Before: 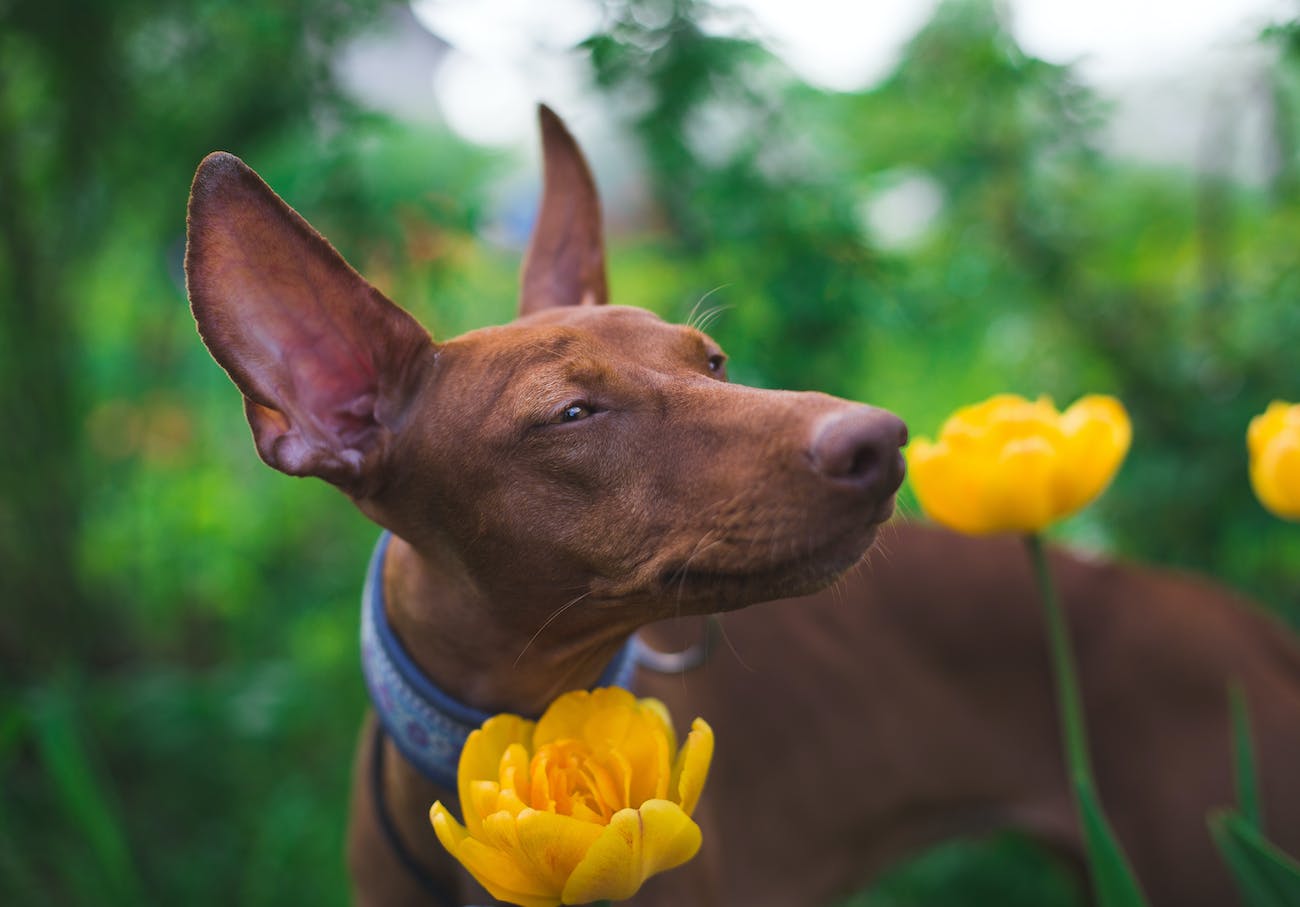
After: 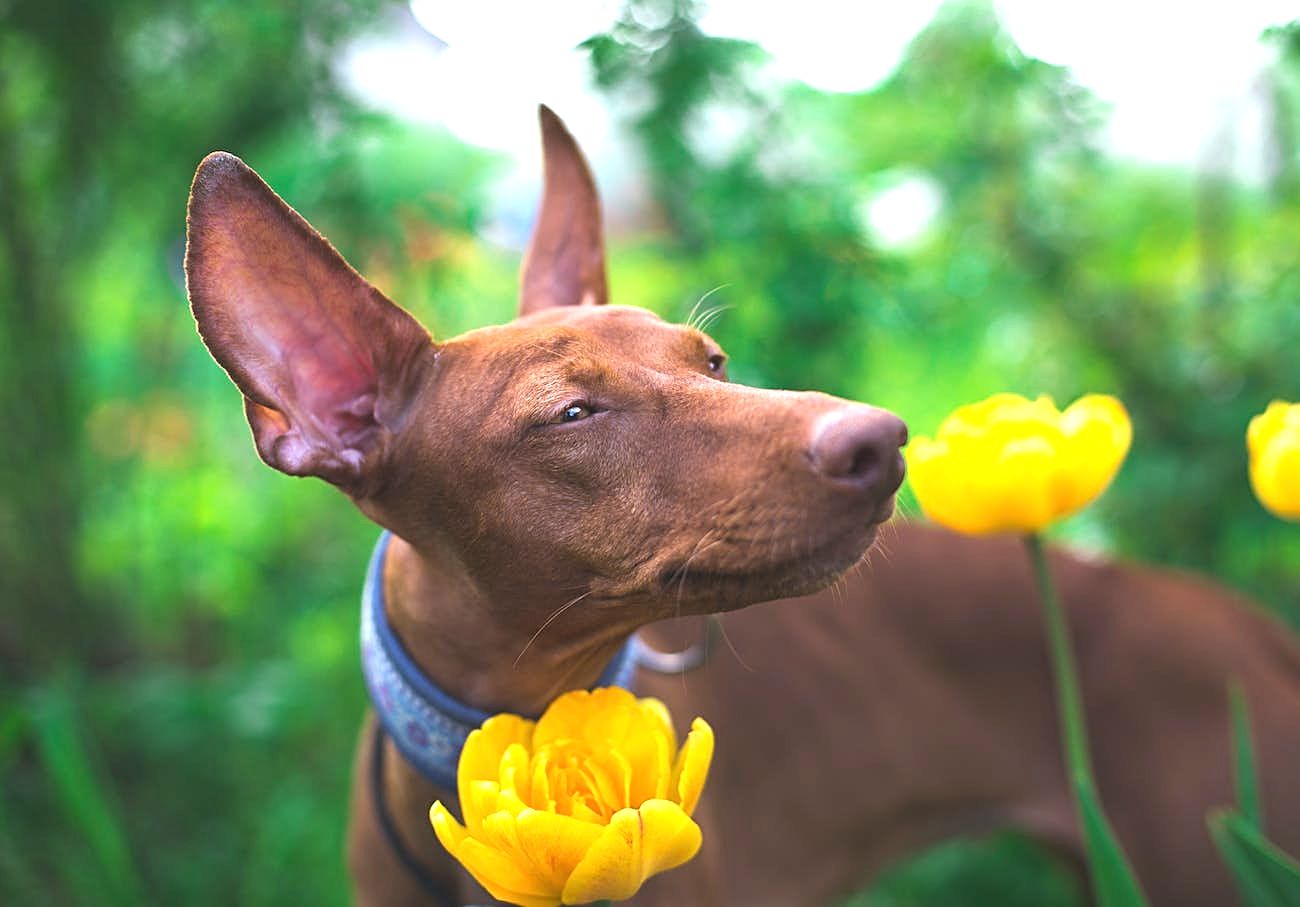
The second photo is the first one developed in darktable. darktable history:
exposure: black level correction 0, exposure 1.096 EV, compensate exposure bias true, compensate highlight preservation false
sharpen: on, module defaults
